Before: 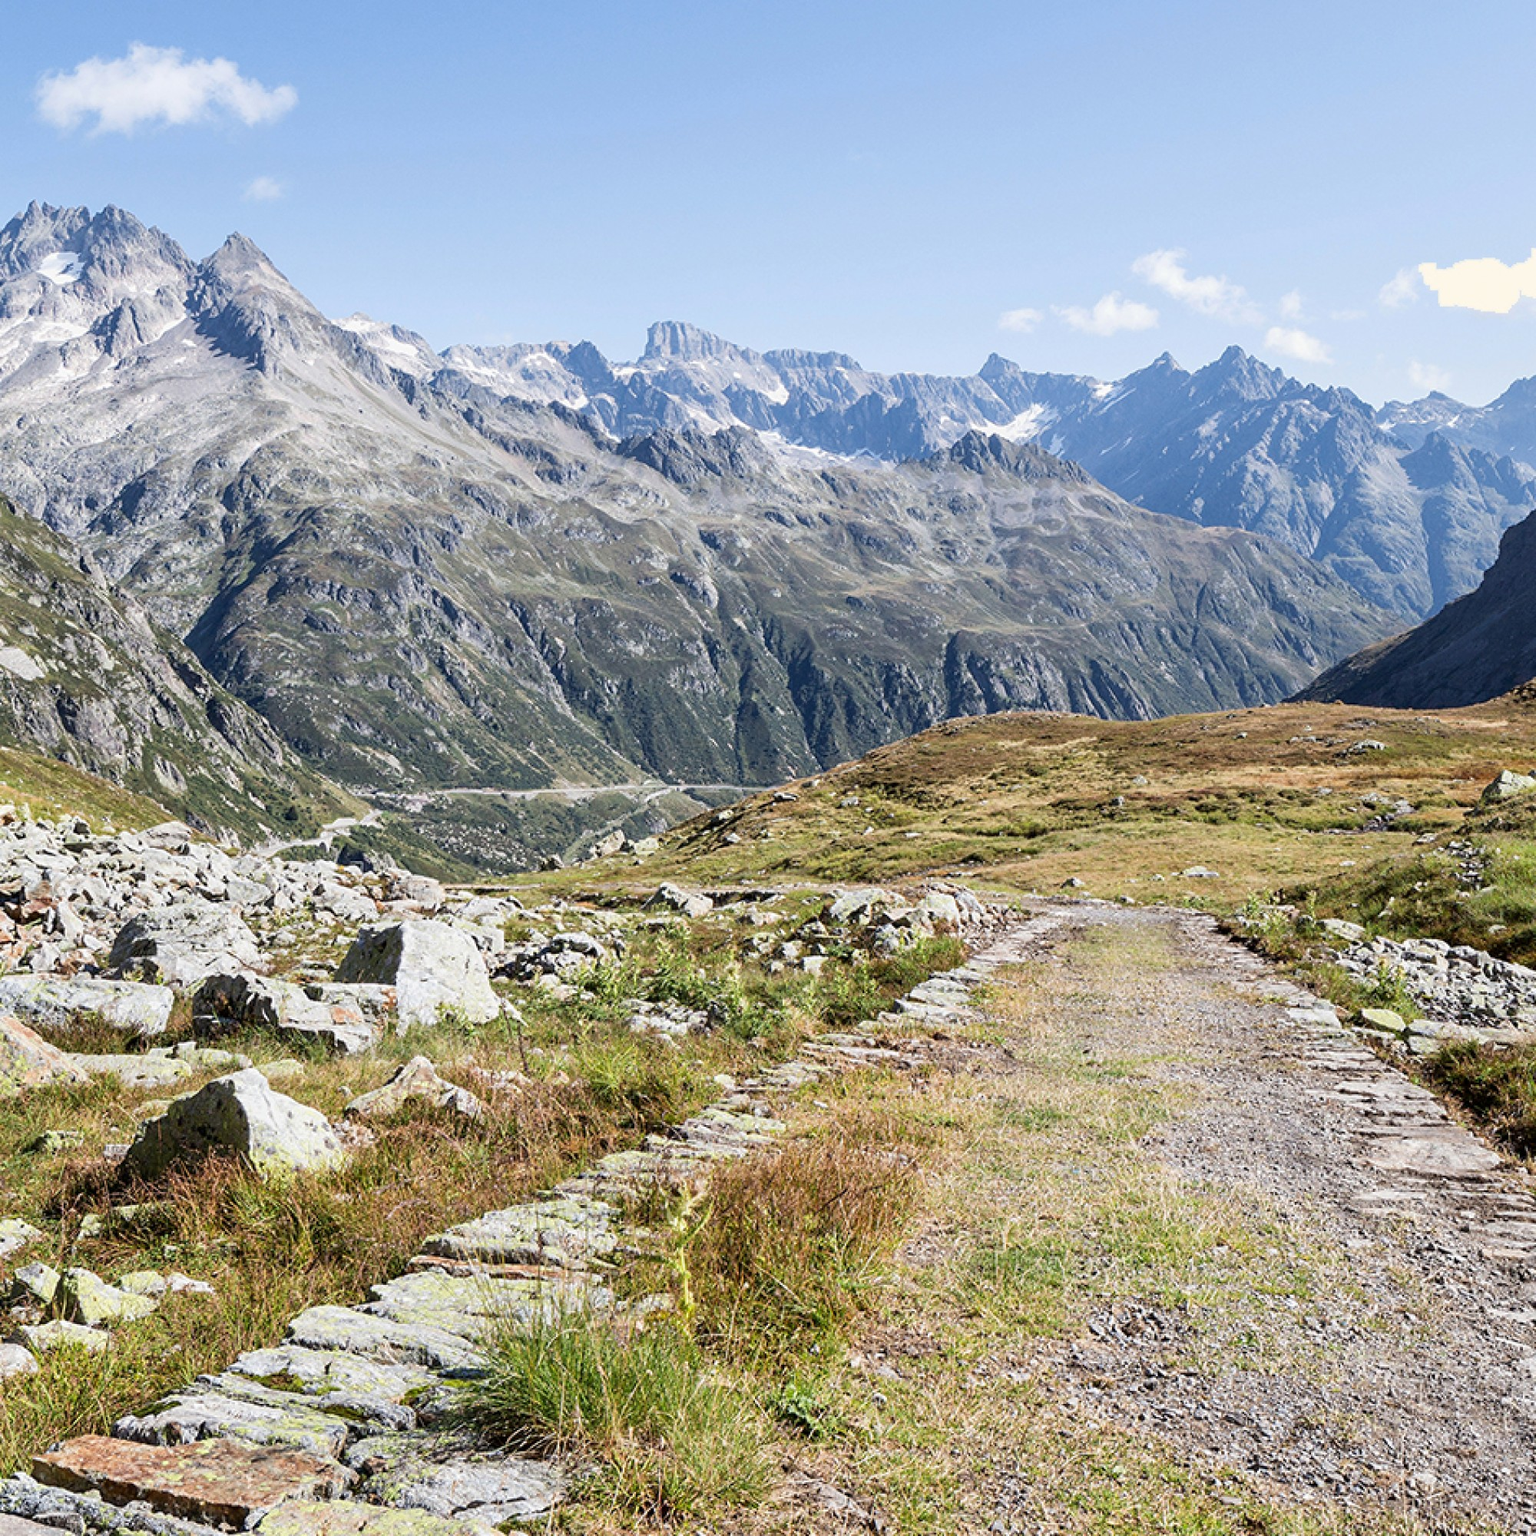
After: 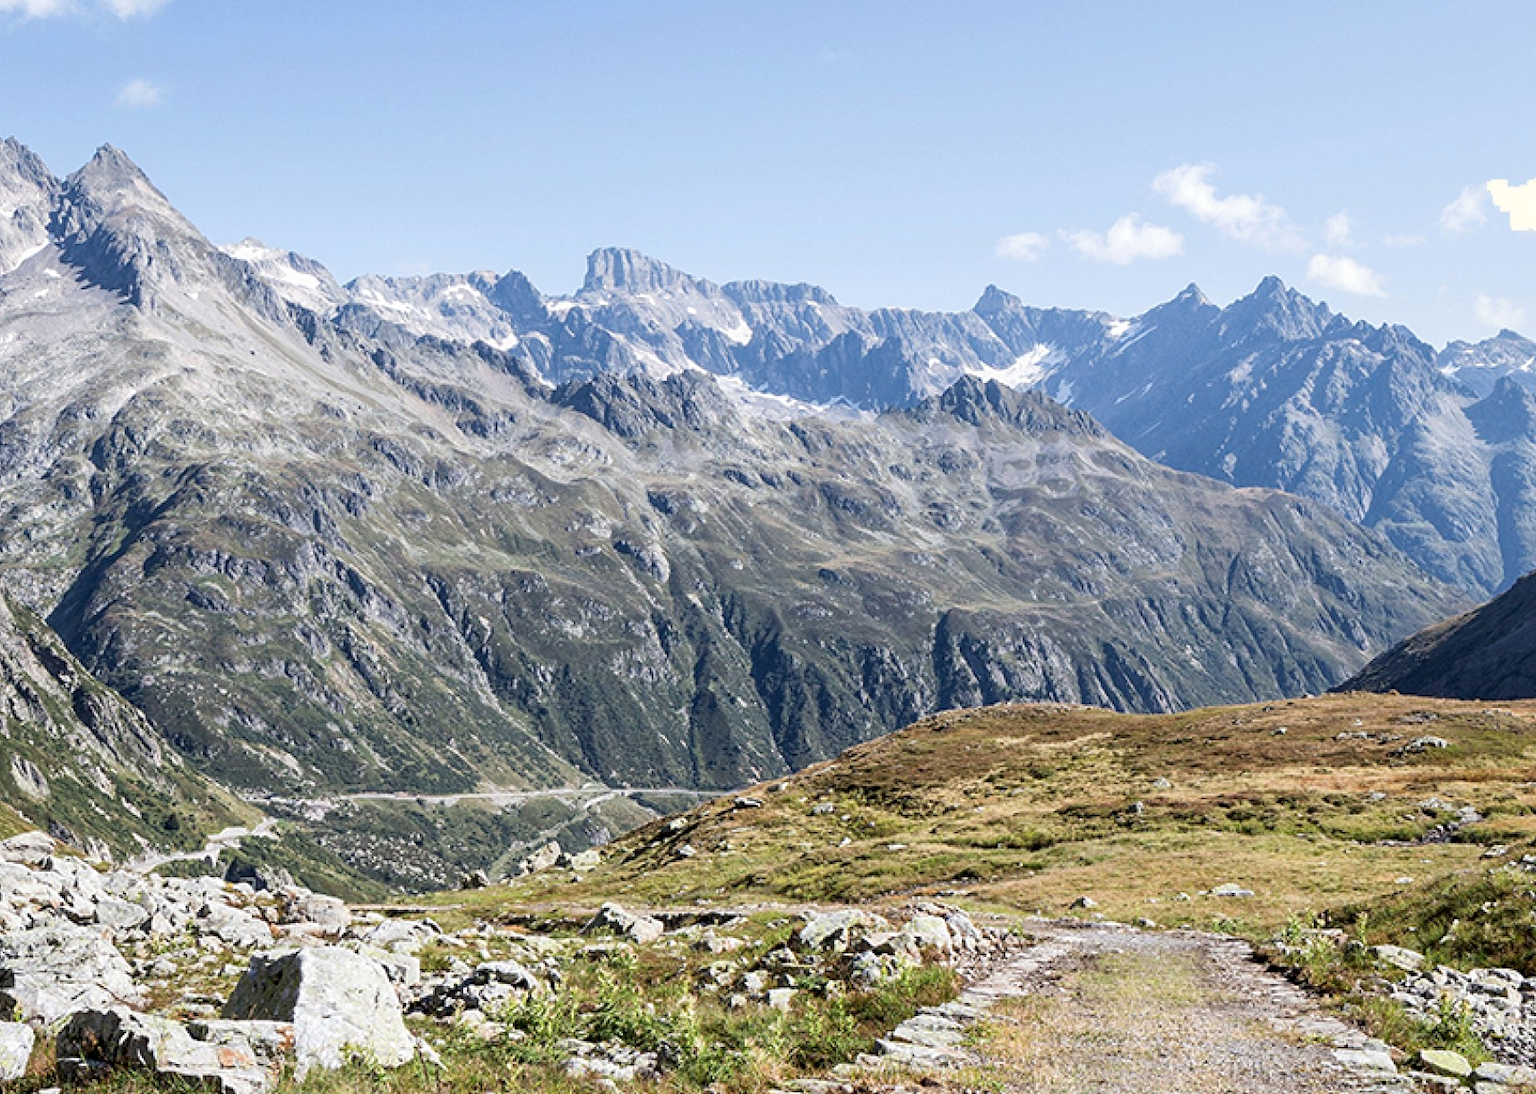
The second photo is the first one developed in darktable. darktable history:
local contrast: highlights 105%, shadows 99%, detail 120%, midtone range 0.2
crop and rotate: left 9.403%, top 7.109%, right 4.859%, bottom 31.83%
